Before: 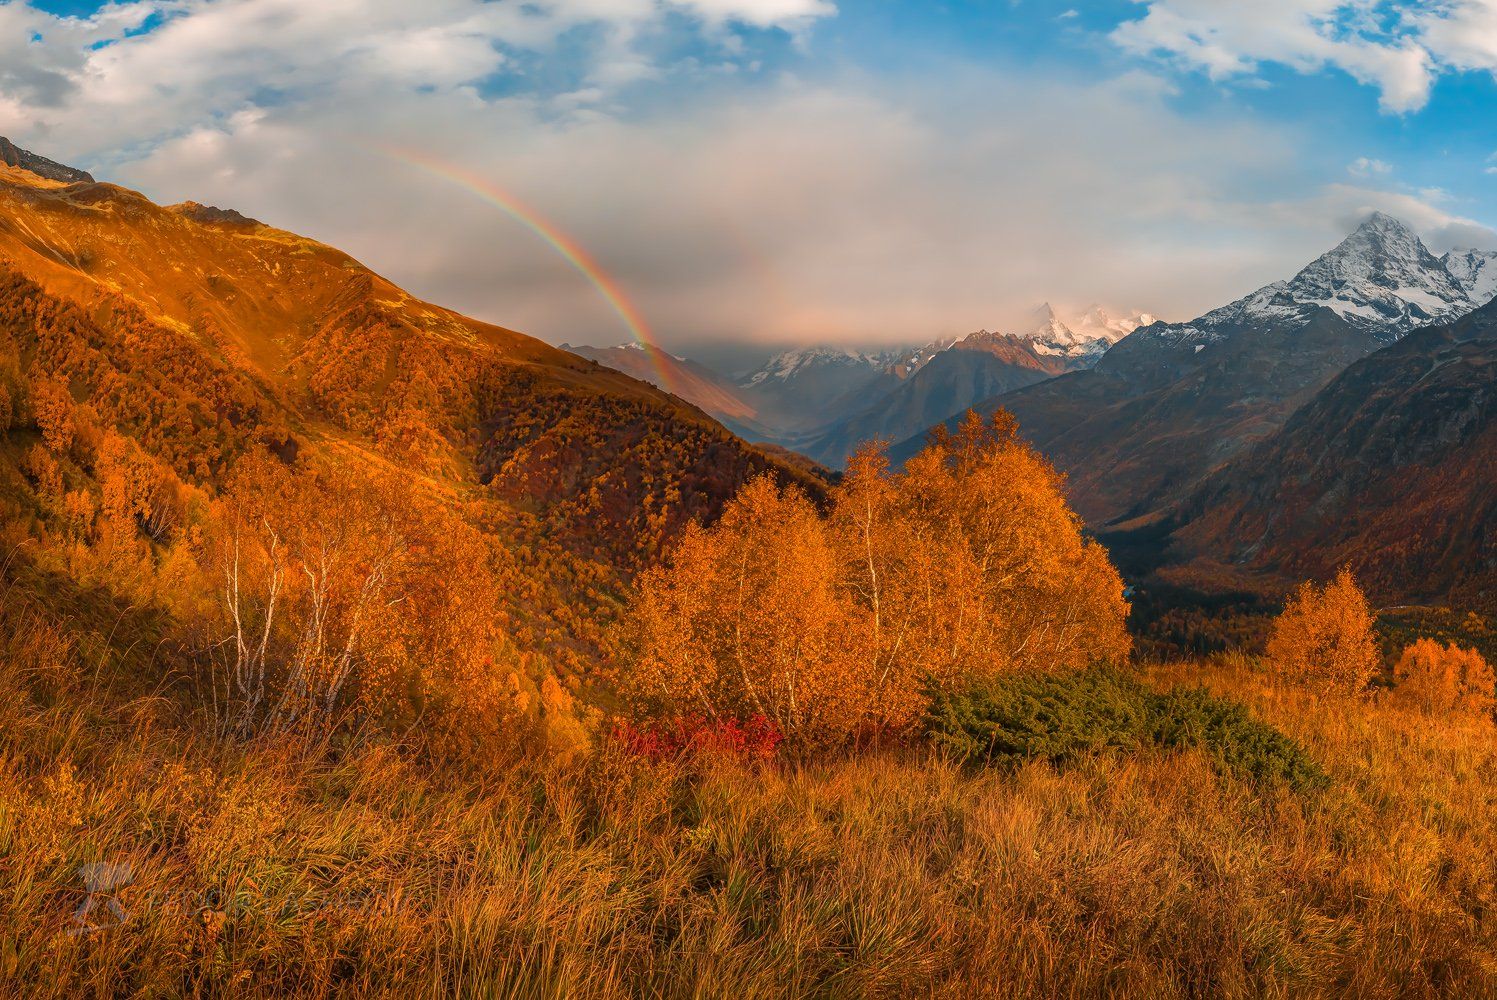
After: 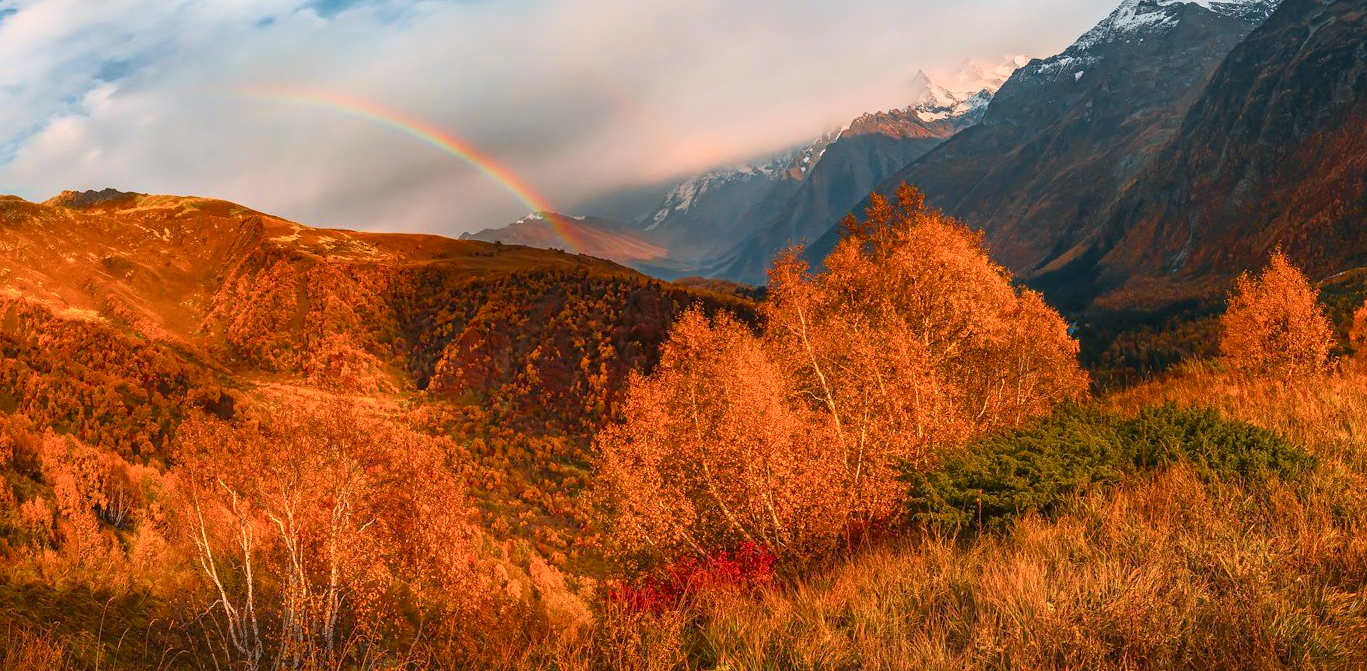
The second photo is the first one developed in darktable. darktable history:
color correction: highlights a* -0.772, highlights b* -8.92
tone curve: curves: ch0 [(0, 0.03) (0.037, 0.045) (0.123, 0.123) (0.19, 0.186) (0.277, 0.279) (0.474, 0.517) (0.584, 0.664) (0.678, 0.777) (0.875, 0.92) (1, 0.965)]; ch1 [(0, 0) (0.243, 0.245) (0.402, 0.41) (0.493, 0.487) (0.508, 0.503) (0.531, 0.532) (0.551, 0.556) (0.637, 0.671) (0.694, 0.732) (1, 1)]; ch2 [(0, 0) (0.249, 0.216) (0.356, 0.329) (0.424, 0.442) (0.476, 0.477) (0.498, 0.503) (0.517, 0.524) (0.532, 0.547) (0.562, 0.576) (0.614, 0.644) (0.706, 0.748) (0.808, 0.809) (0.991, 0.968)], color space Lab, independent channels, preserve colors none
rotate and perspective: rotation -14.8°, crop left 0.1, crop right 0.903, crop top 0.25, crop bottom 0.748
